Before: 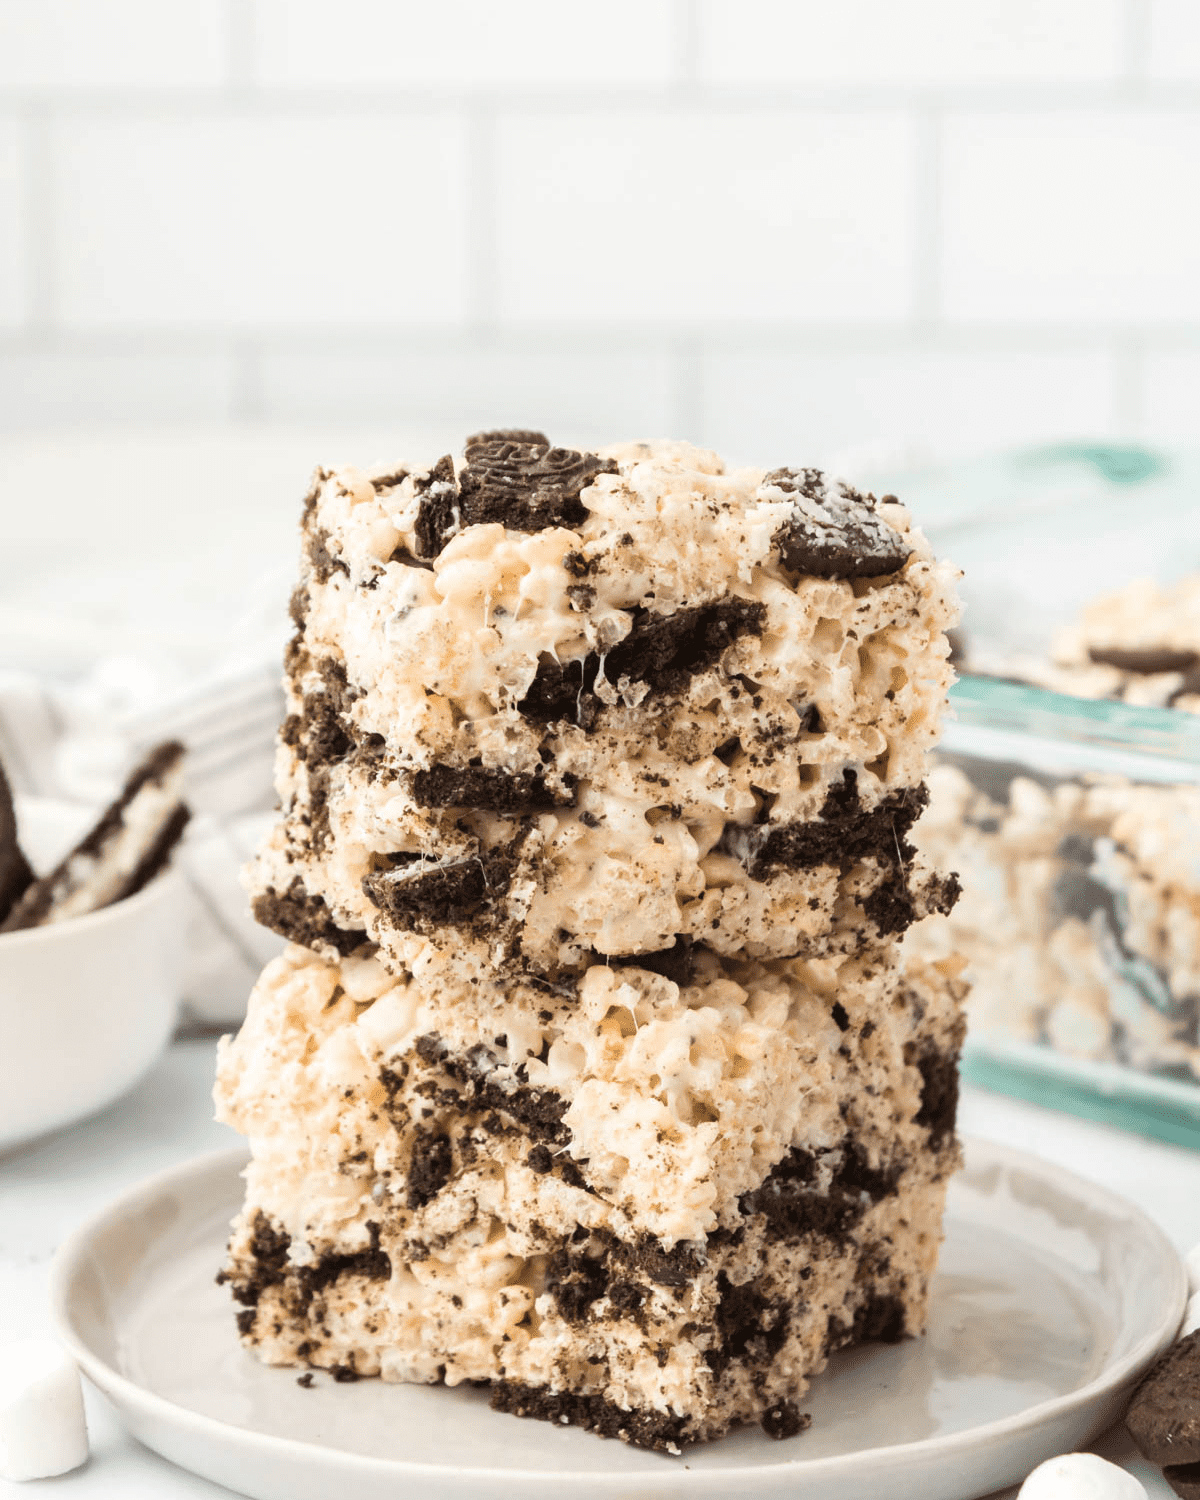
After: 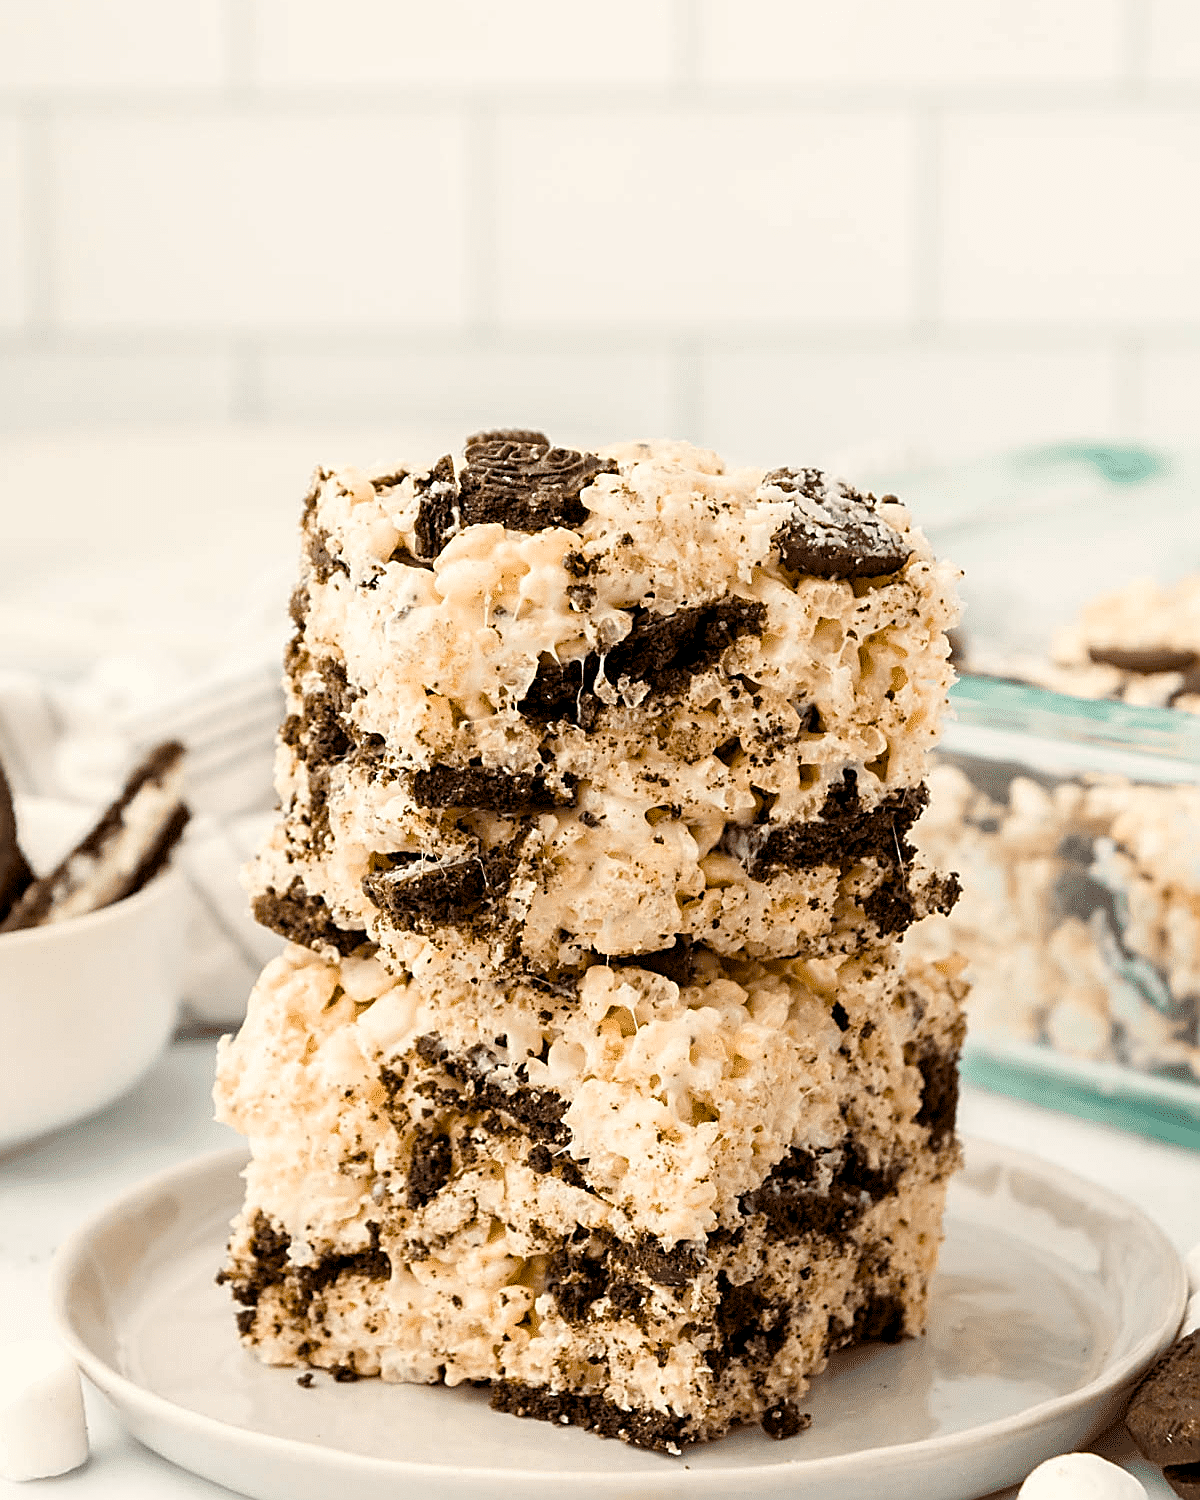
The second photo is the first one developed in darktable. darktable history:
sharpen: amount 0.901
color balance rgb: shadows lift › chroma 1%, shadows lift › hue 240.84°, highlights gain › chroma 2%, highlights gain › hue 73.2°, global offset › luminance -0.5%, perceptual saturation grading › global saturation 20%, perceptual saturation grading › highlights -25%, perceptual saturation grading › shadows 50%, global vibrance 15%
